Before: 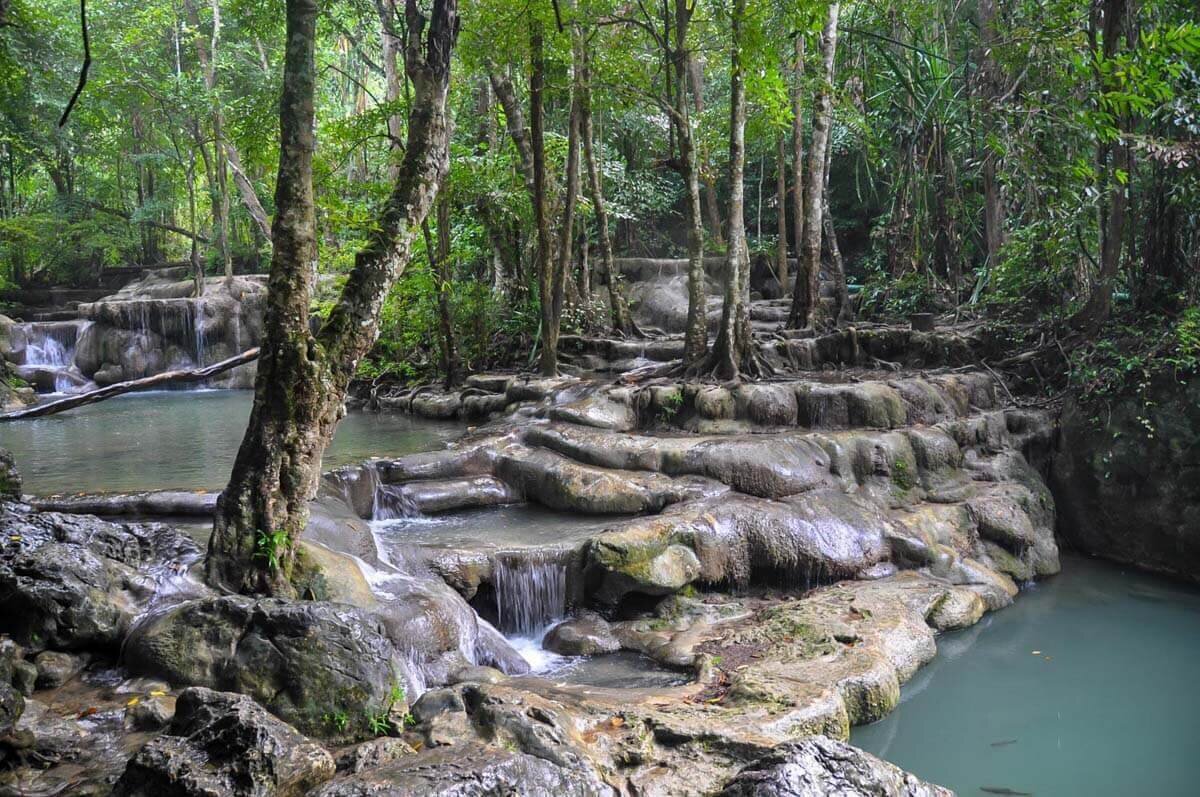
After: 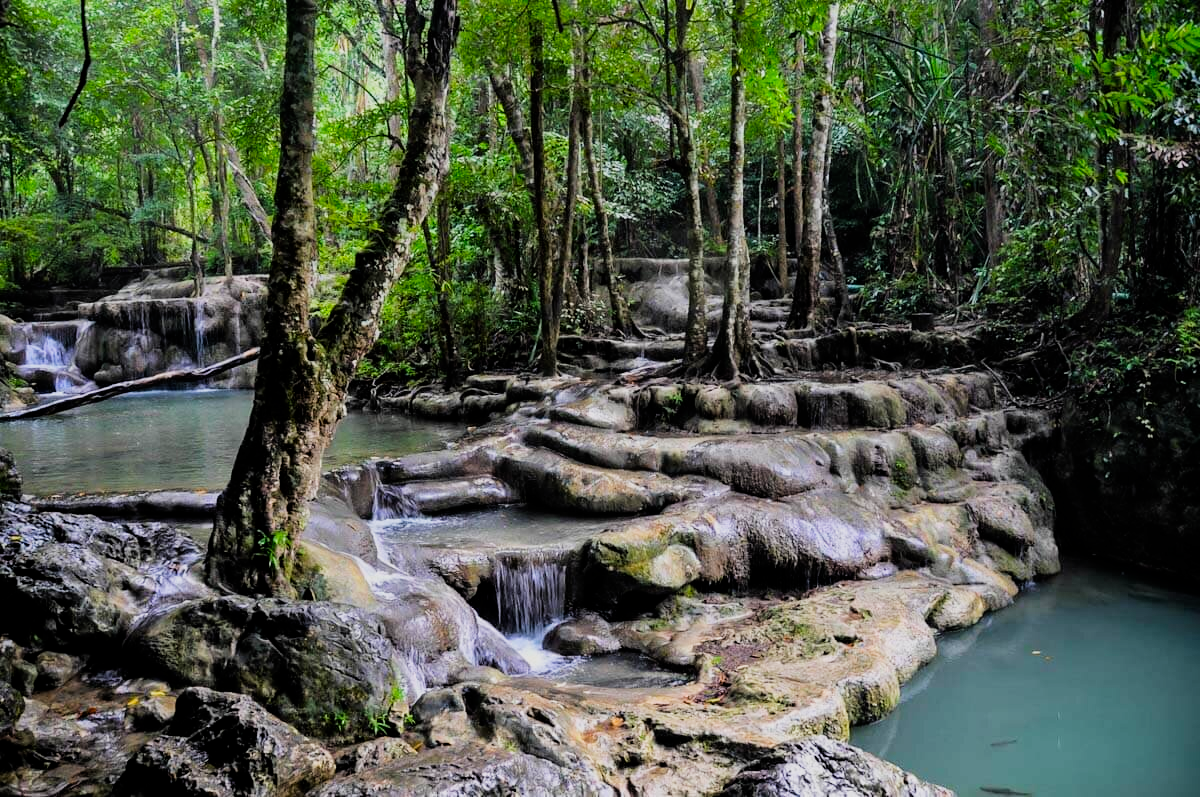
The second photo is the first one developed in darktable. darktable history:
filmic rgb: black relative exposure -5 EV, hardness 2.88, contrast 1.3, highlights saturation mix -30%
contrast brightness saturation: brightness -0.02, saturation 0.35
